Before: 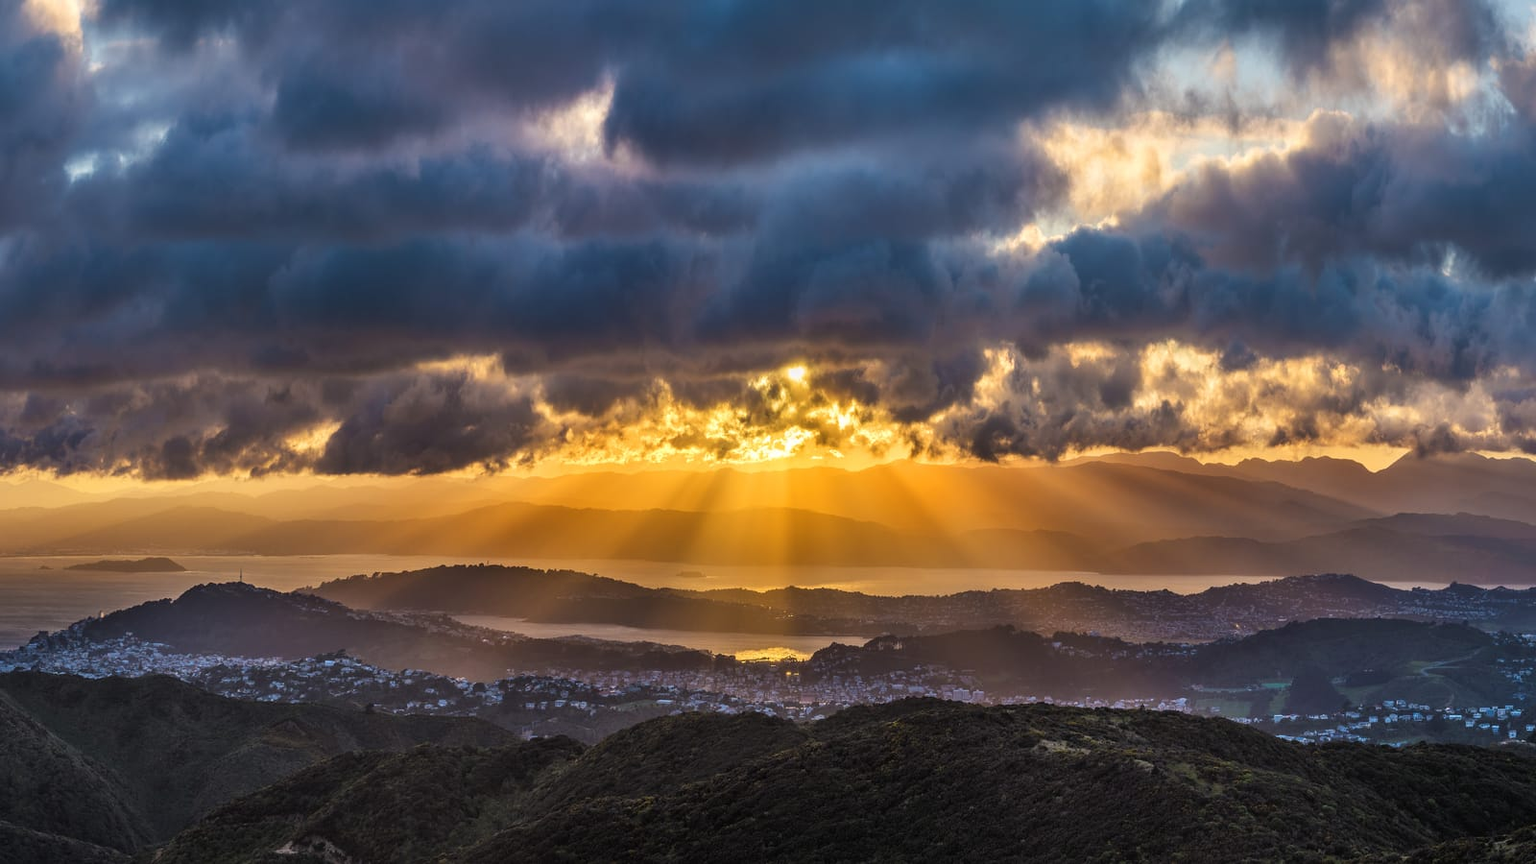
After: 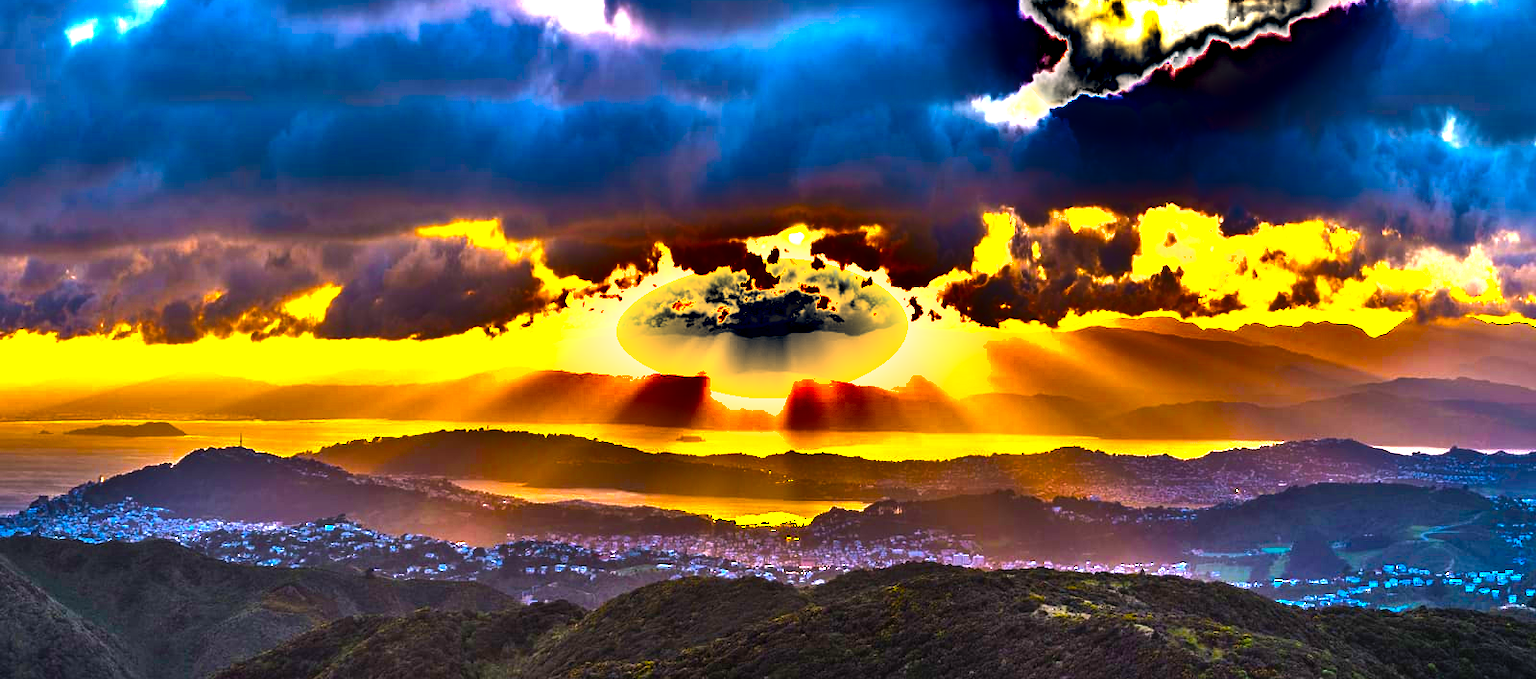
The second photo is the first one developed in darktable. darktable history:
shadows and highlights: white point adjustment 0.1, highlights -70, soften with gaussian
rgb curve: curves: ch0 [(0, 0) (0.175, 0.154) (0.785, 0.663) (1, 1)]
color balance rgb: linear chroma grading › global chroma 20%, perceptual saturation grading › global saturation 65%, perceptual saturation grading › highlights 60%, perceptual saturation grading › mid-tones 50%, perceptual saturation grading › shadows 50%, perceptual brilliance grading › global brilliance 30%, perceptual brilliance grading › highlights 50%, perceptual brilliance grading › mid-tones 50%, perceptual brilliance grading › shadows -22%, global vibrance 20%
crop and rotate: top 15.774%, bottom 5.506%
